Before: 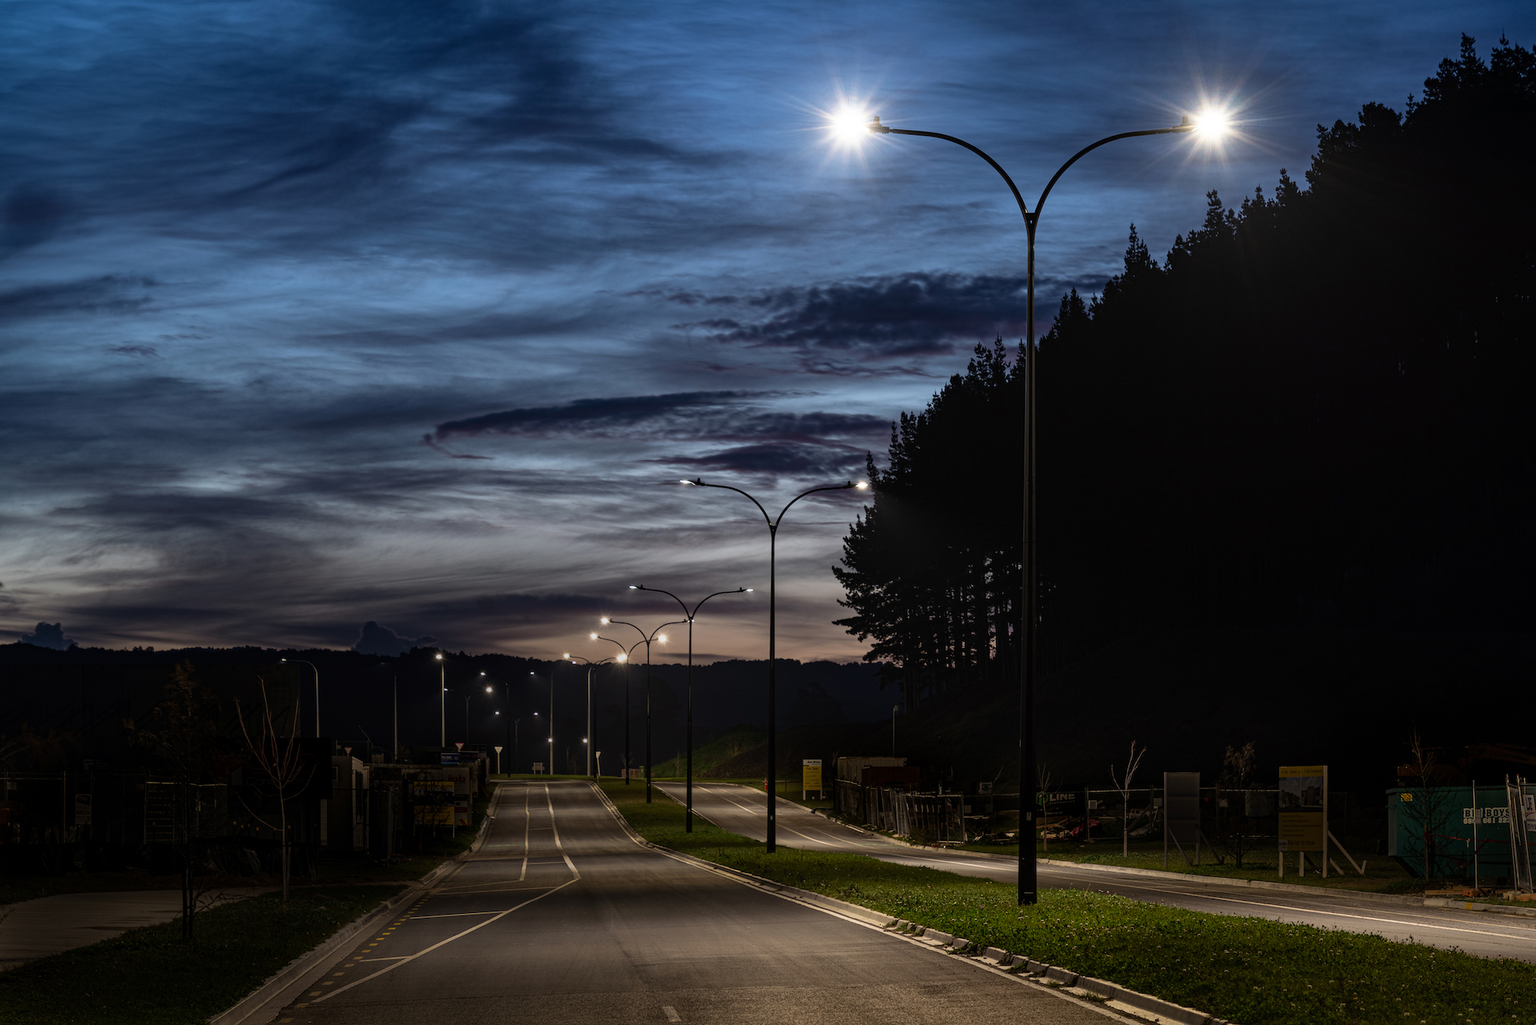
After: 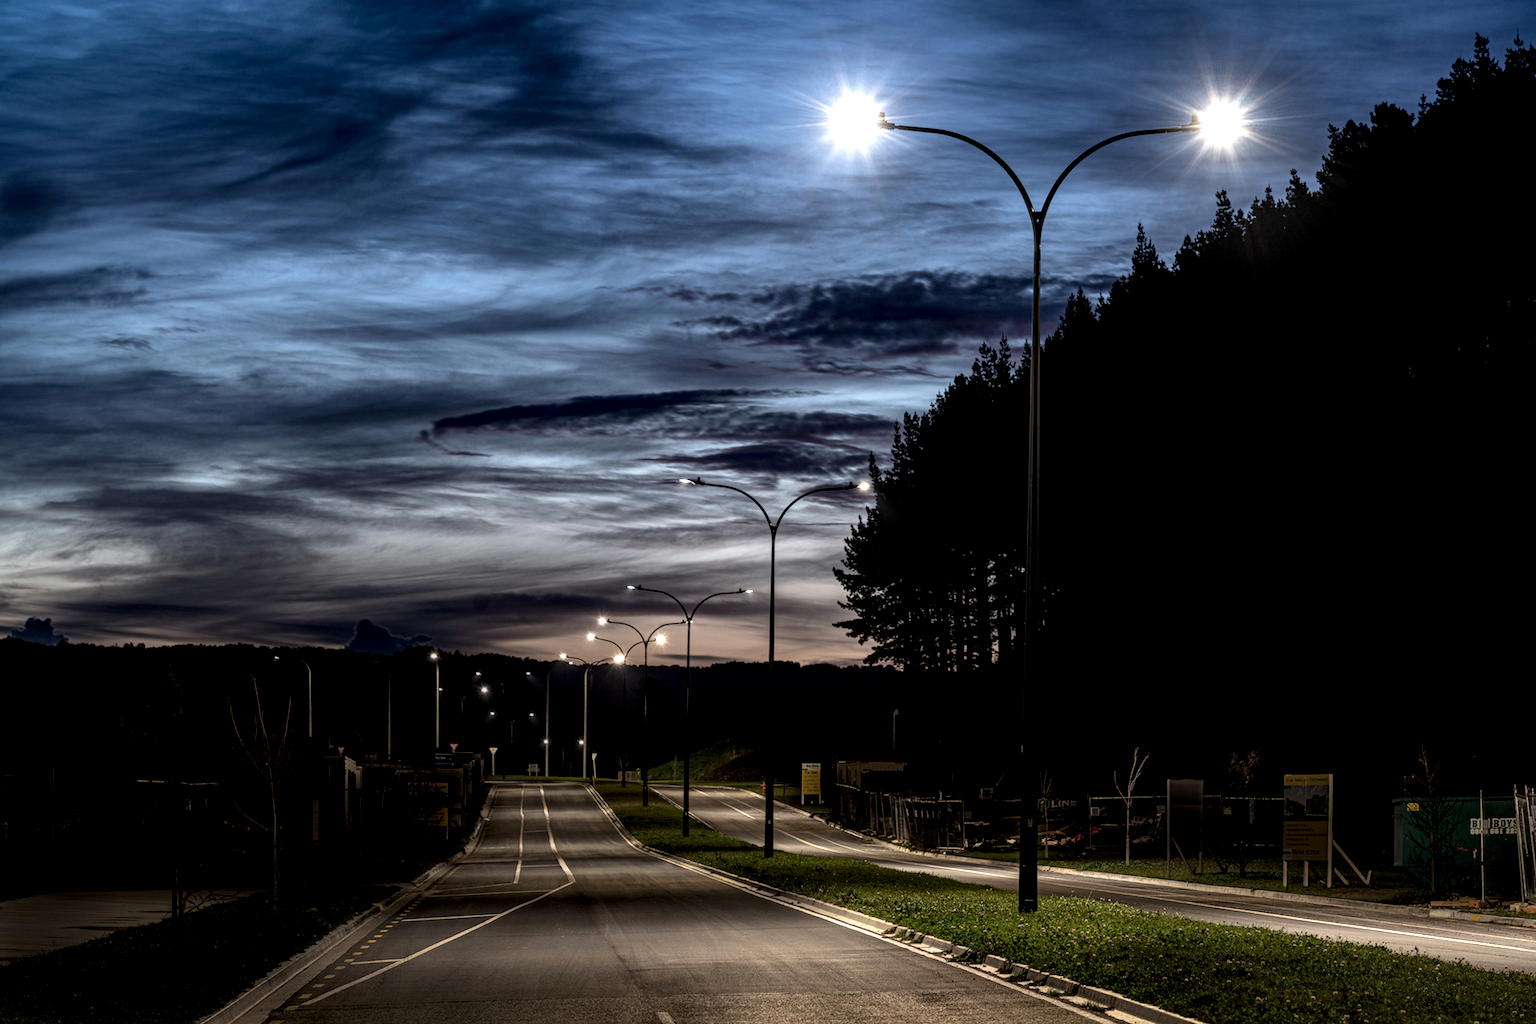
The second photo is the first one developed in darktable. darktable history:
local contrast: highlights 65%, shadows 54%, detail 169%, midtone range 0.514
crop and rotate: angle -0.5°
